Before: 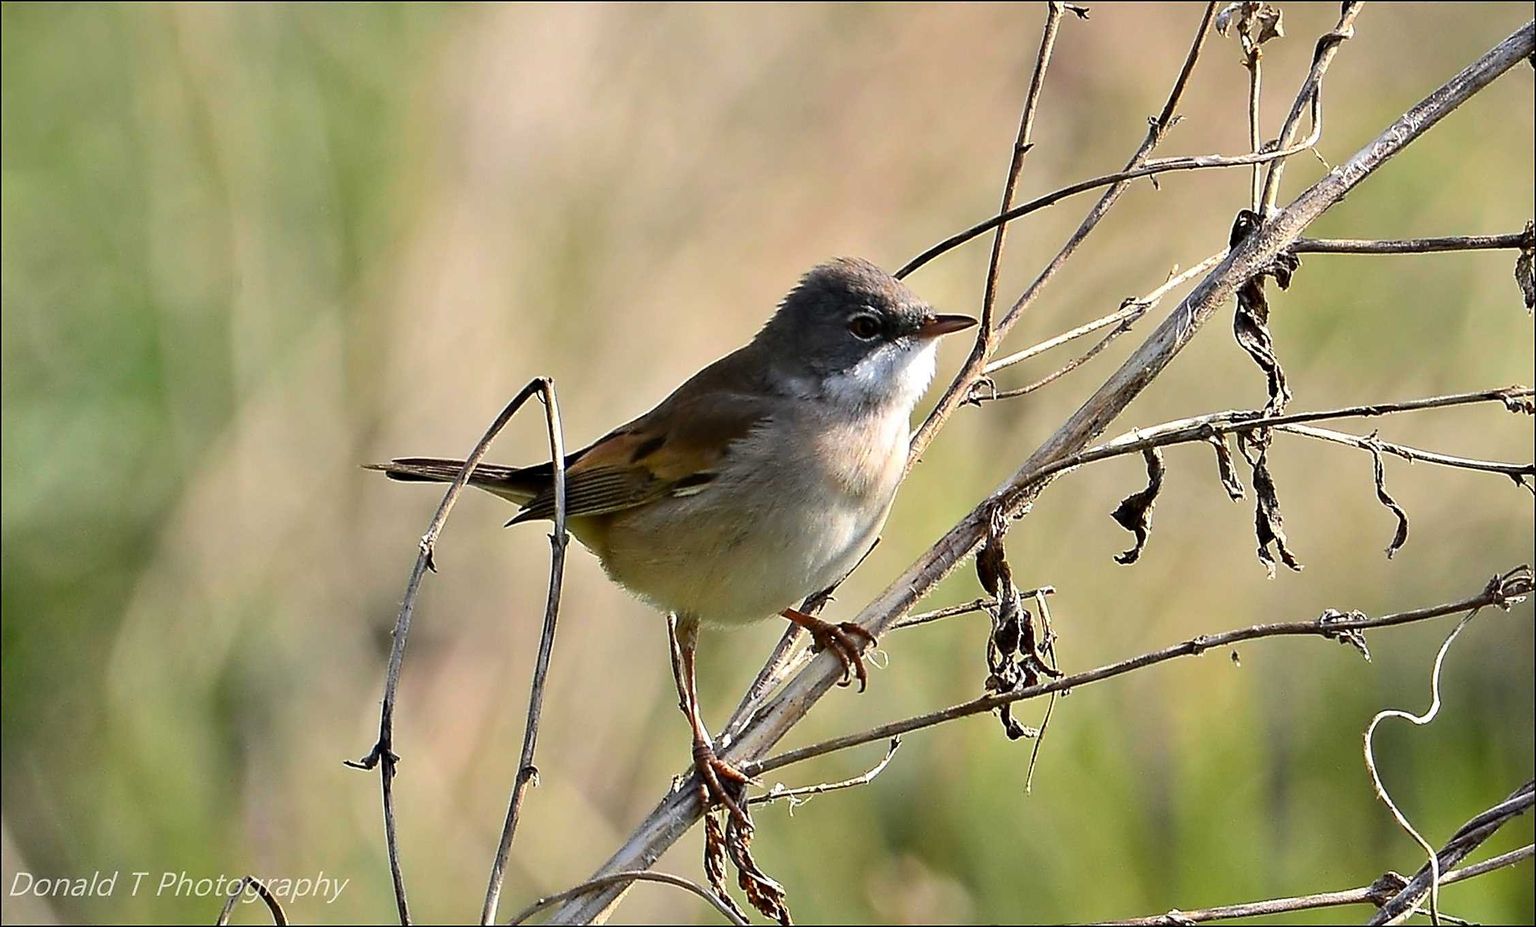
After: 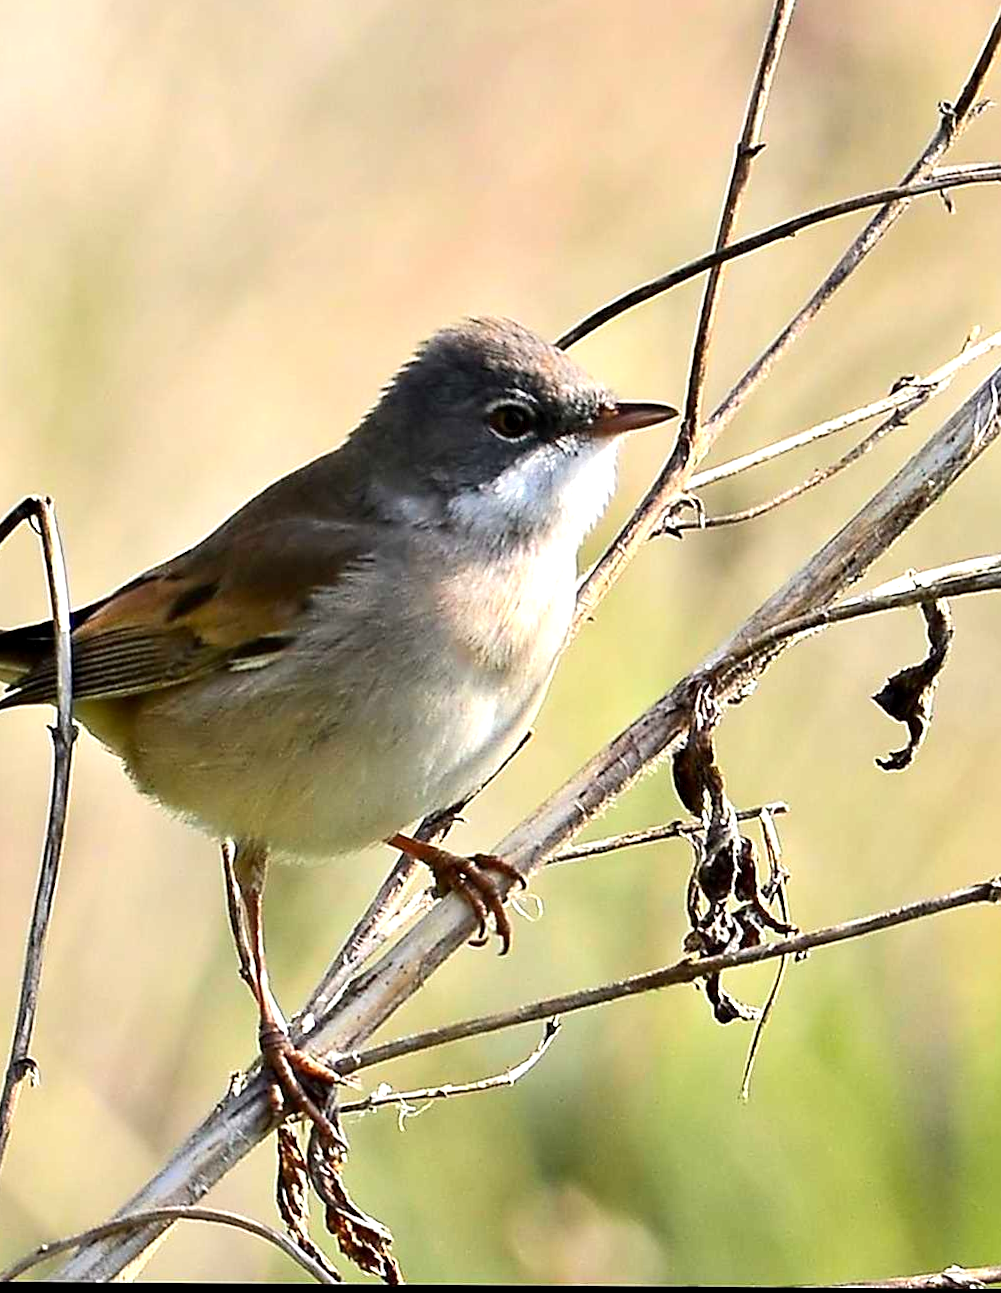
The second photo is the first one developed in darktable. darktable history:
crop: left 33.452%, top 6.025%, right 23.155%
exposure: black level correction 0.001, exposure 0.5 EV, compensate exposure bias true, compensate highlight preservation false
rotate and perspective: lens shift (vertical) 0.048, lens shift (horizontal) -0.024, automatic cropping off
tone curve: curves: ch0 [(0, 0) (0.251, 0.254) (0.689, 0.733) (1, 1)]
